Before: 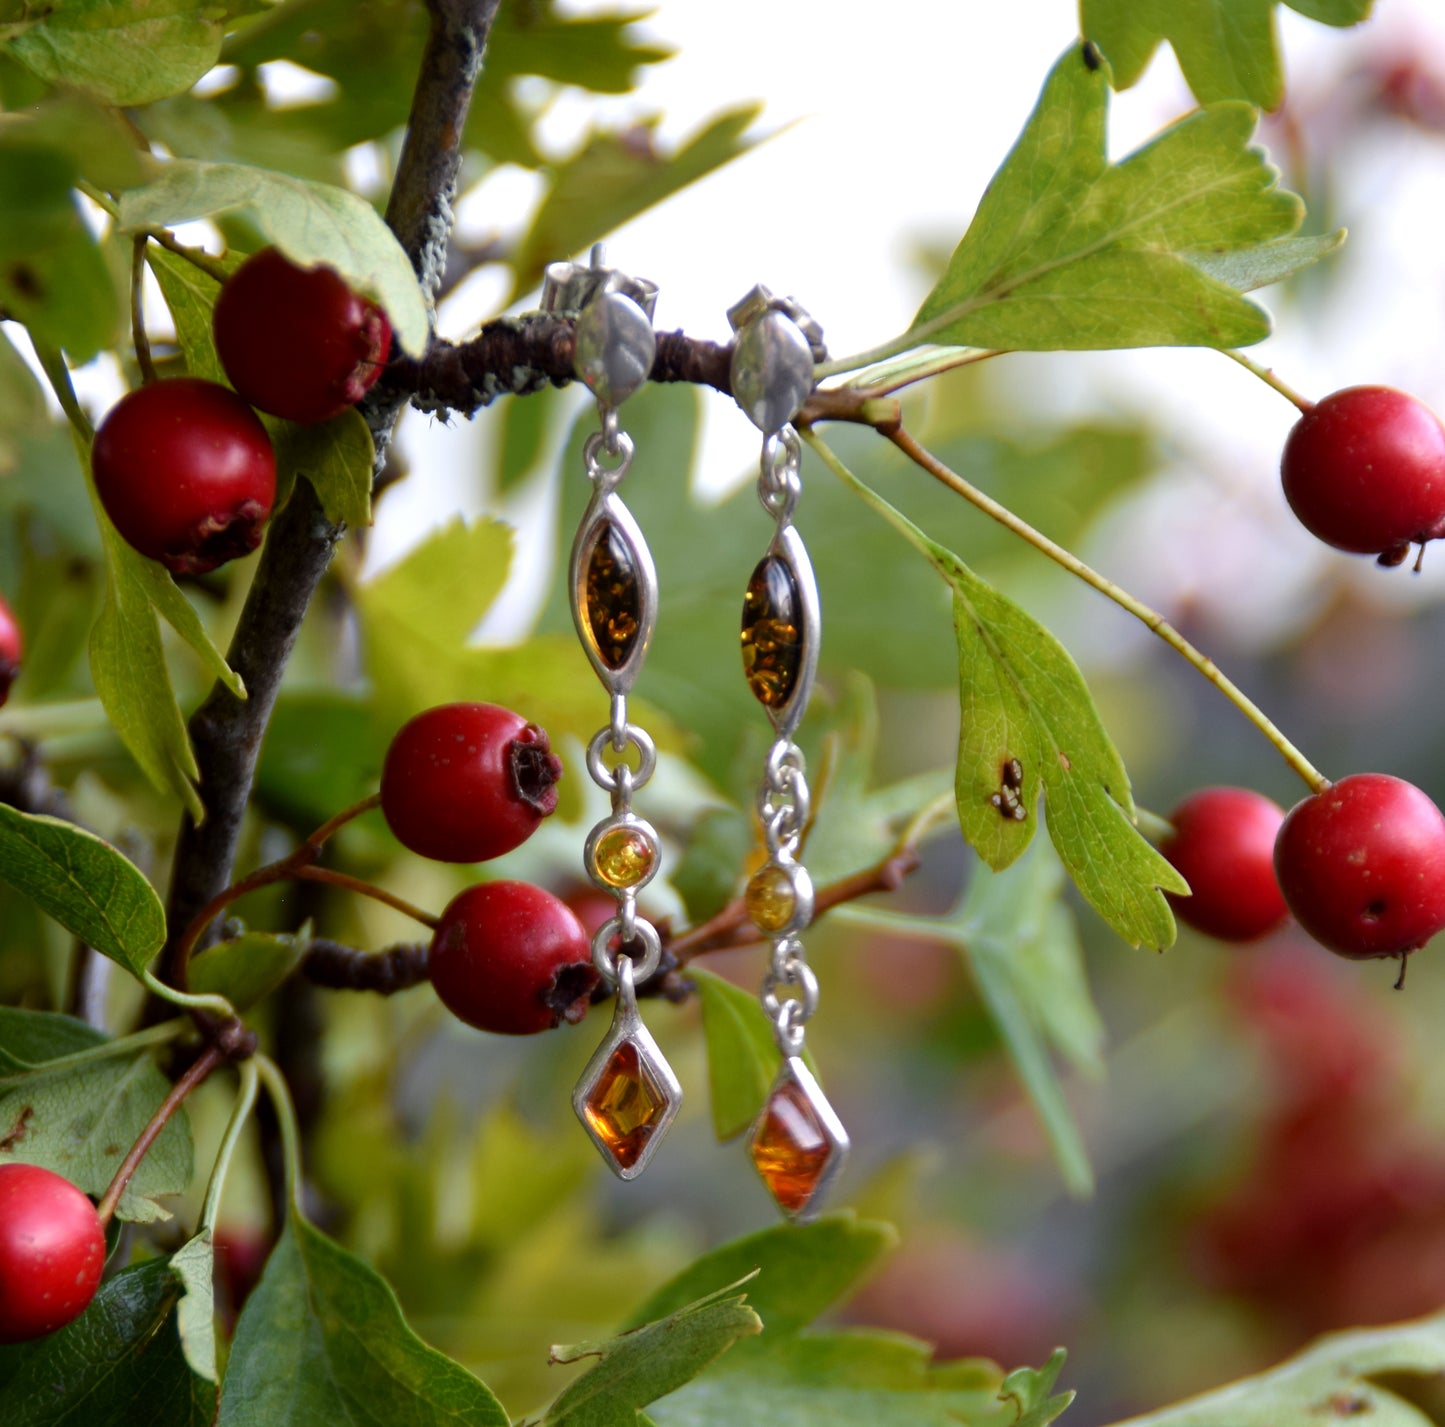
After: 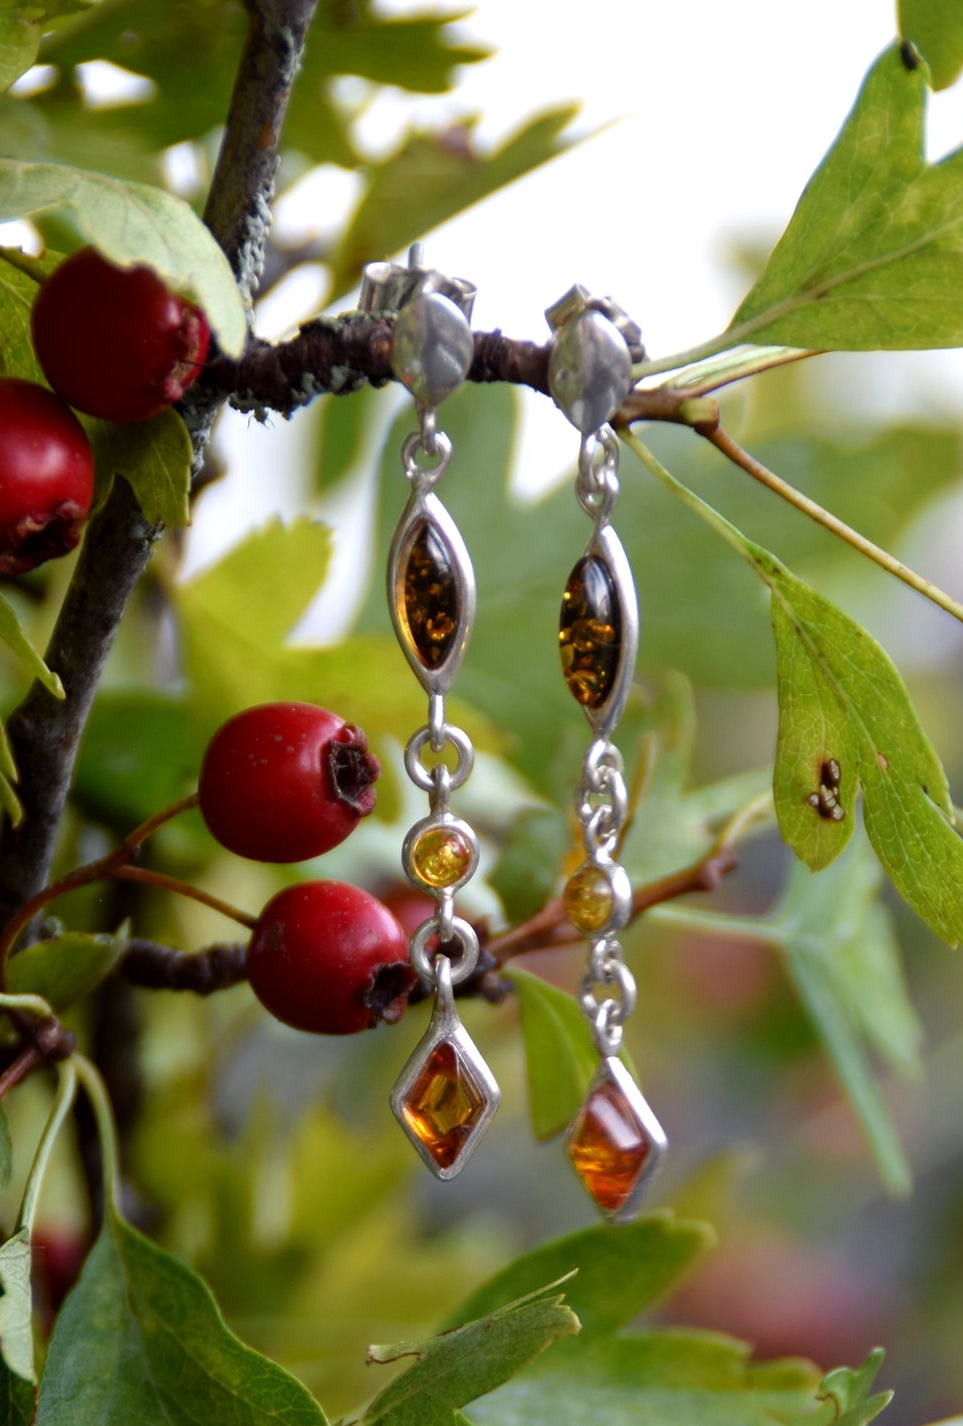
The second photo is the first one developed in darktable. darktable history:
crop and rotate: left 12.648%, right 20.685%
tone equalizer: on, module defaults
